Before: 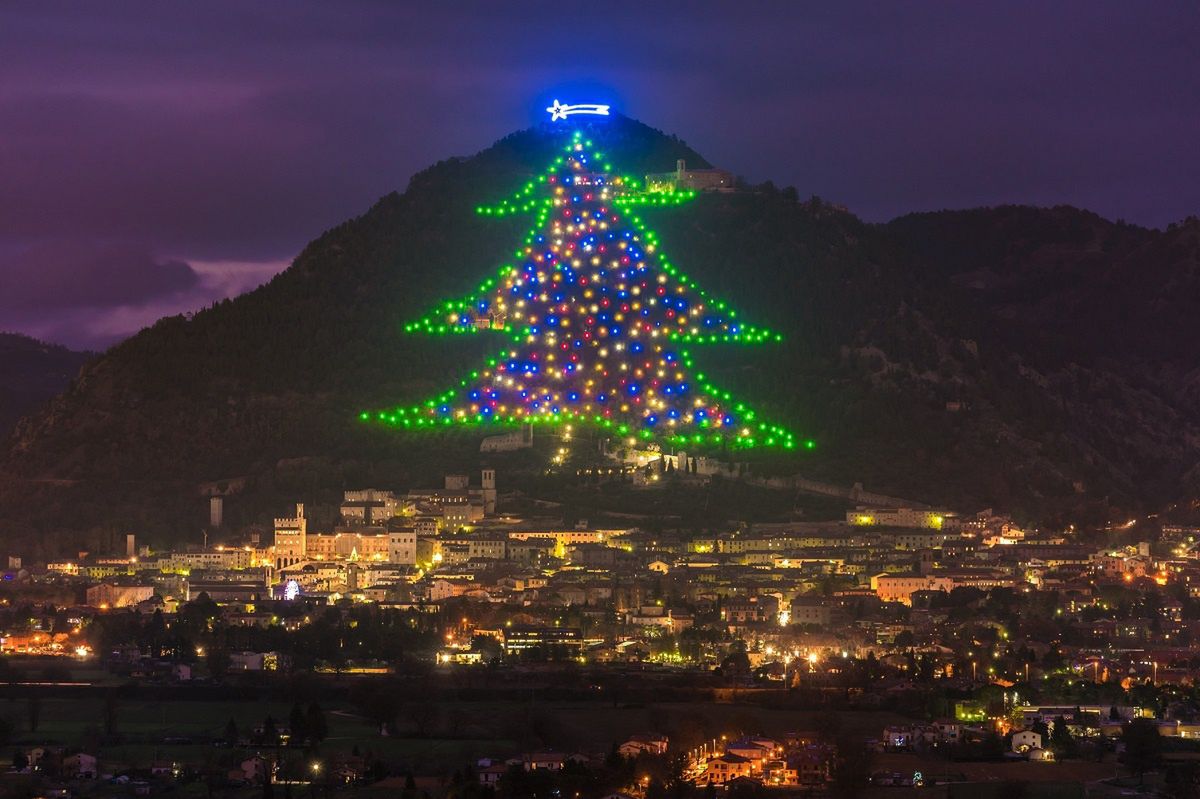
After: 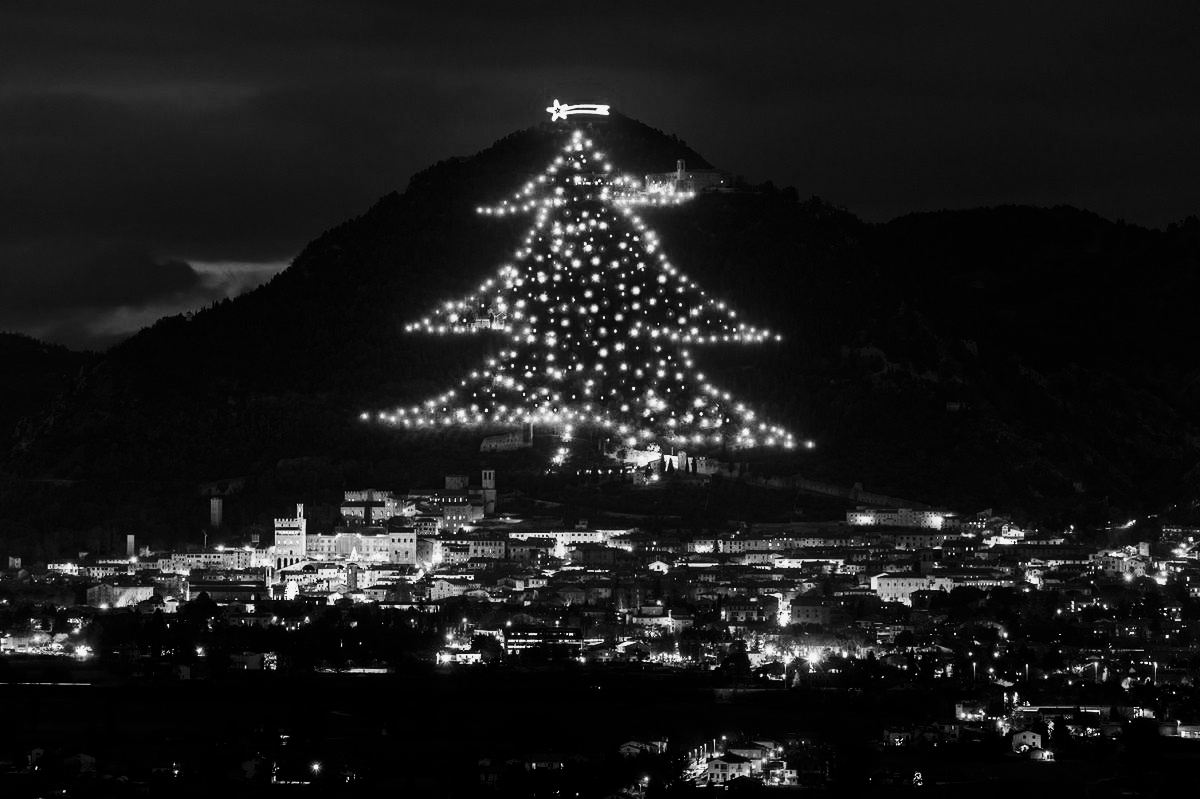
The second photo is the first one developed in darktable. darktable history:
contrast brightness saturation: contrast -0.03, brightness -0.59, saturation -1
base curve: curves: ch0 [(0, 0) (0.007, 0.004) (0.027, 0.03) (0.046, 0.07) (0.207, 0.54) (0.442, 0.872) (0.673, 0.972) (1, 1)], preserve colors none
